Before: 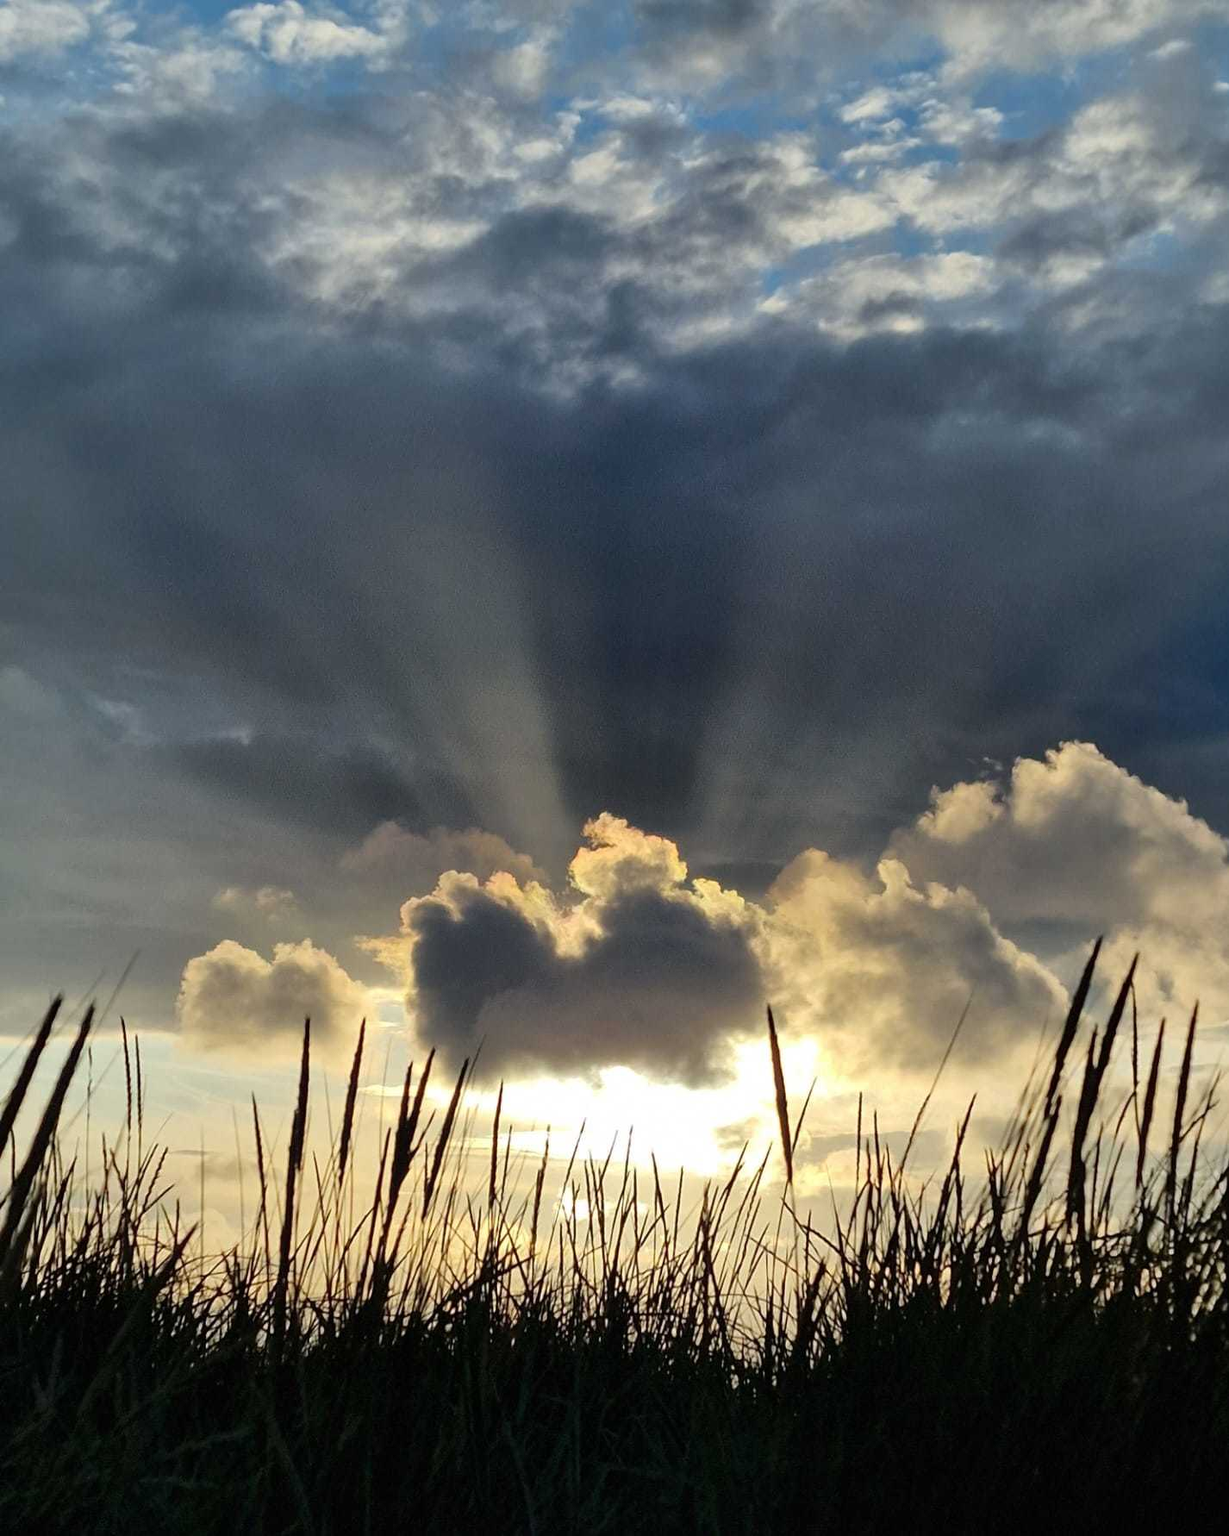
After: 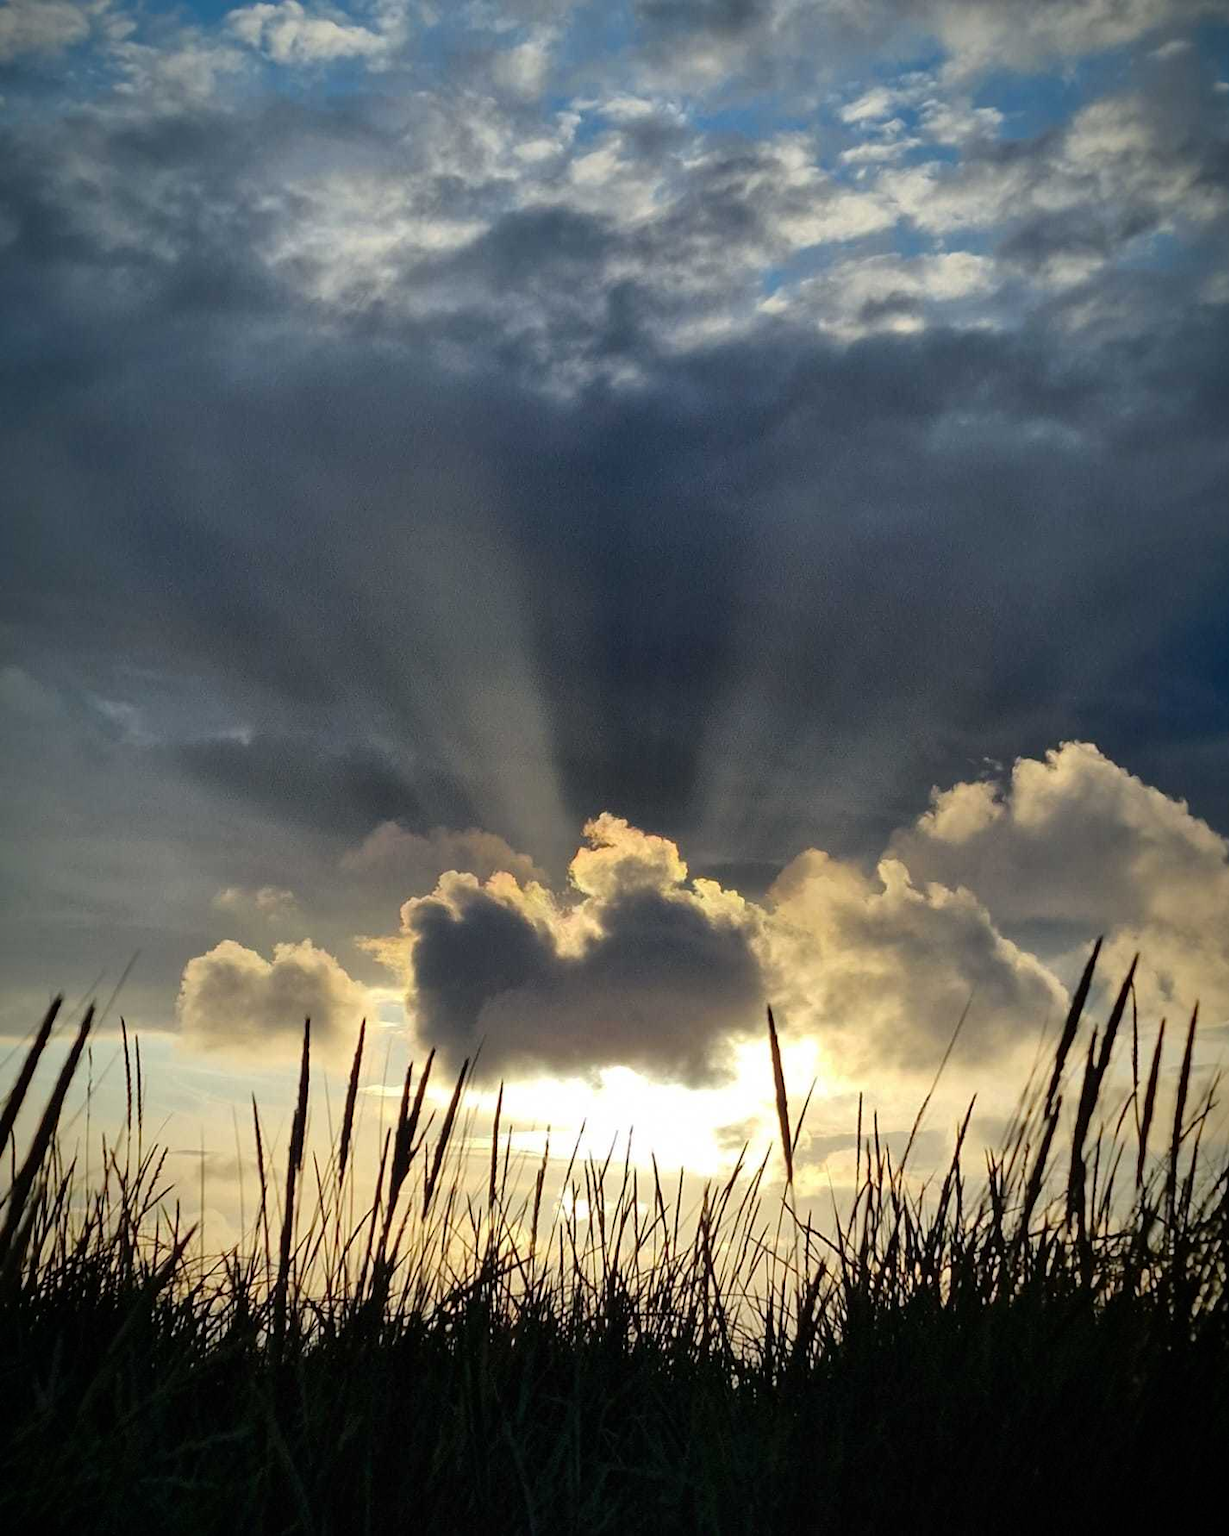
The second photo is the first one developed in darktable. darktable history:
vignetting: fall-off start 96.12%, fall-off radius 99.8%, brightness -0.981, saturation 0.489, width/height ratio 0.609
